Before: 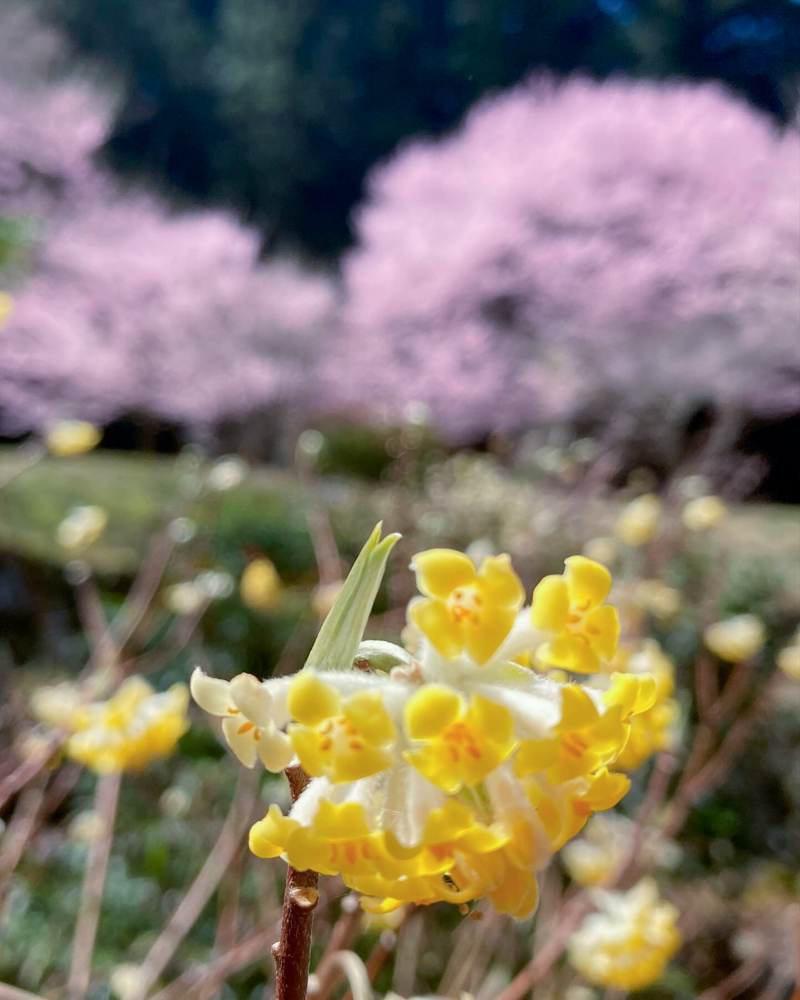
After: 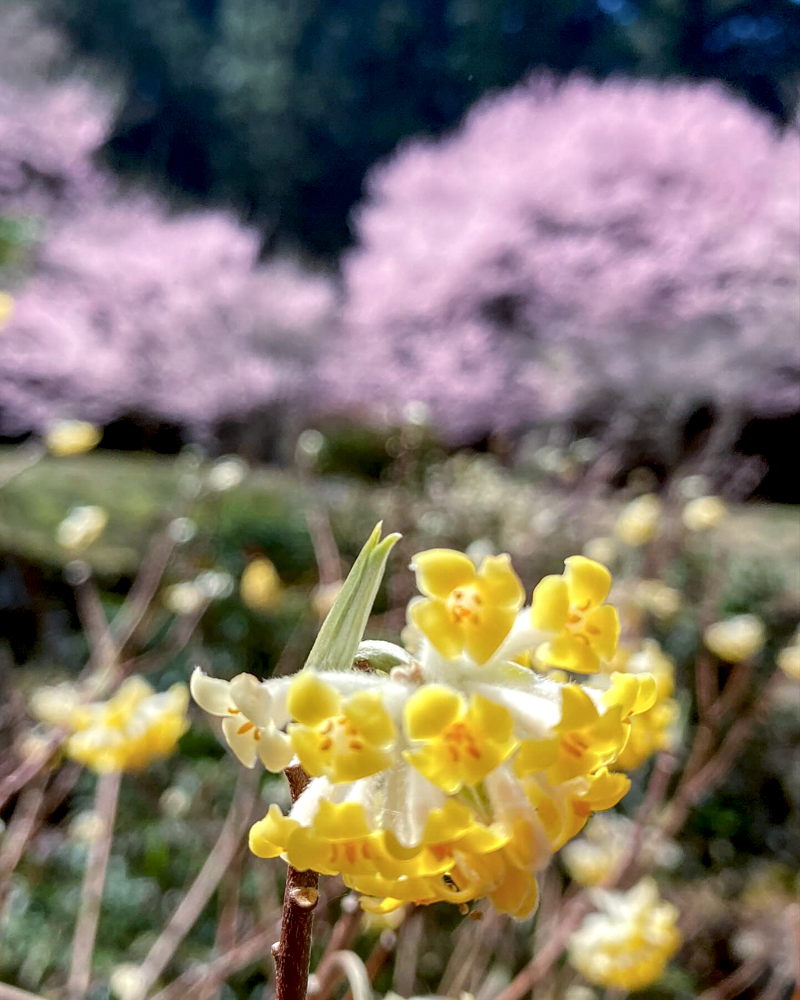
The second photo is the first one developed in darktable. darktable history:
local contrast: detail 142%
sharpen: amount 0.207
